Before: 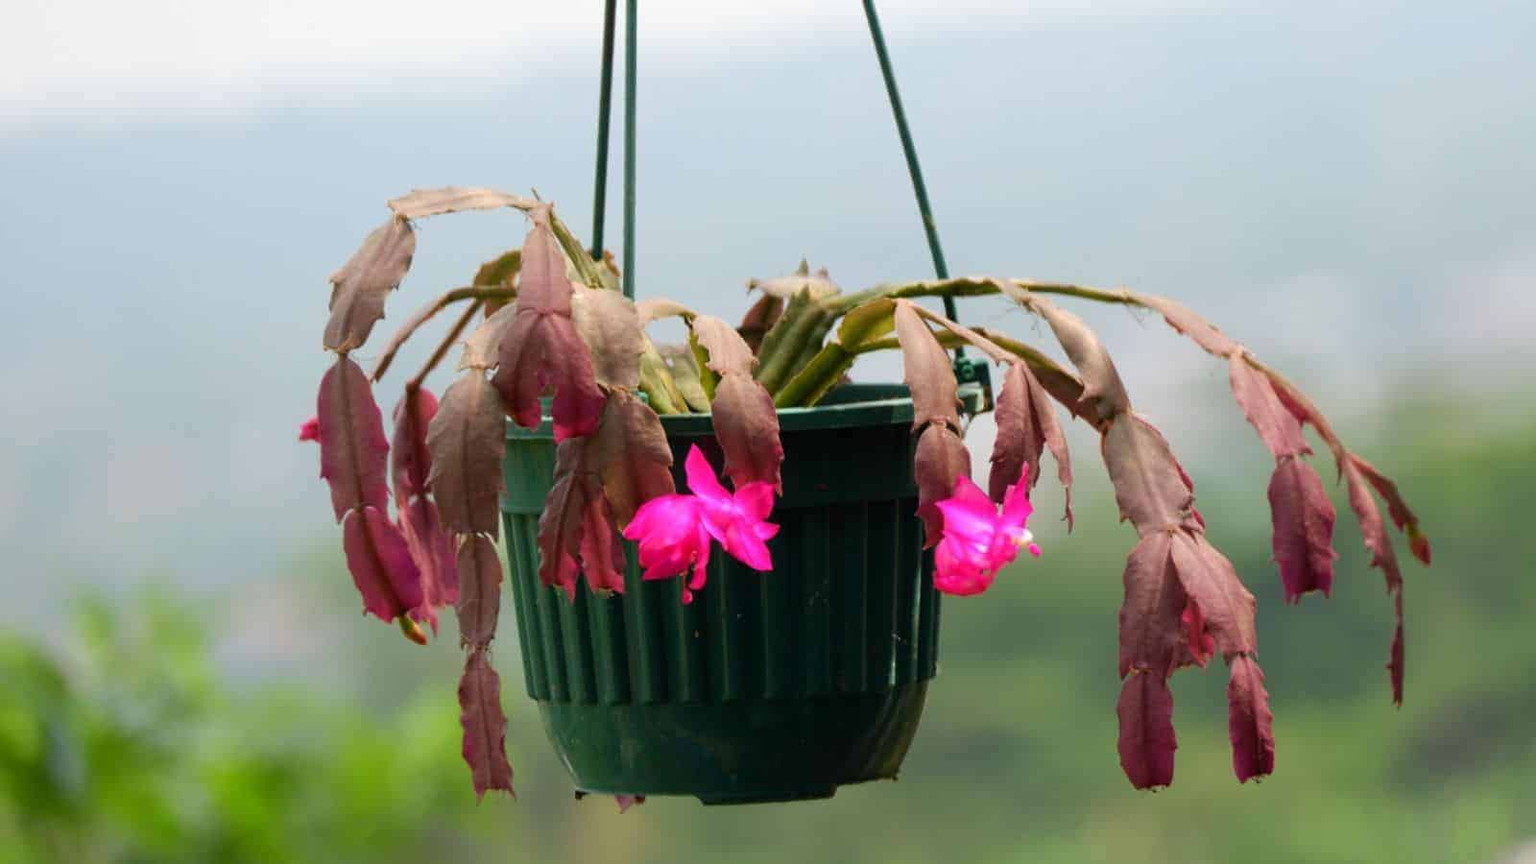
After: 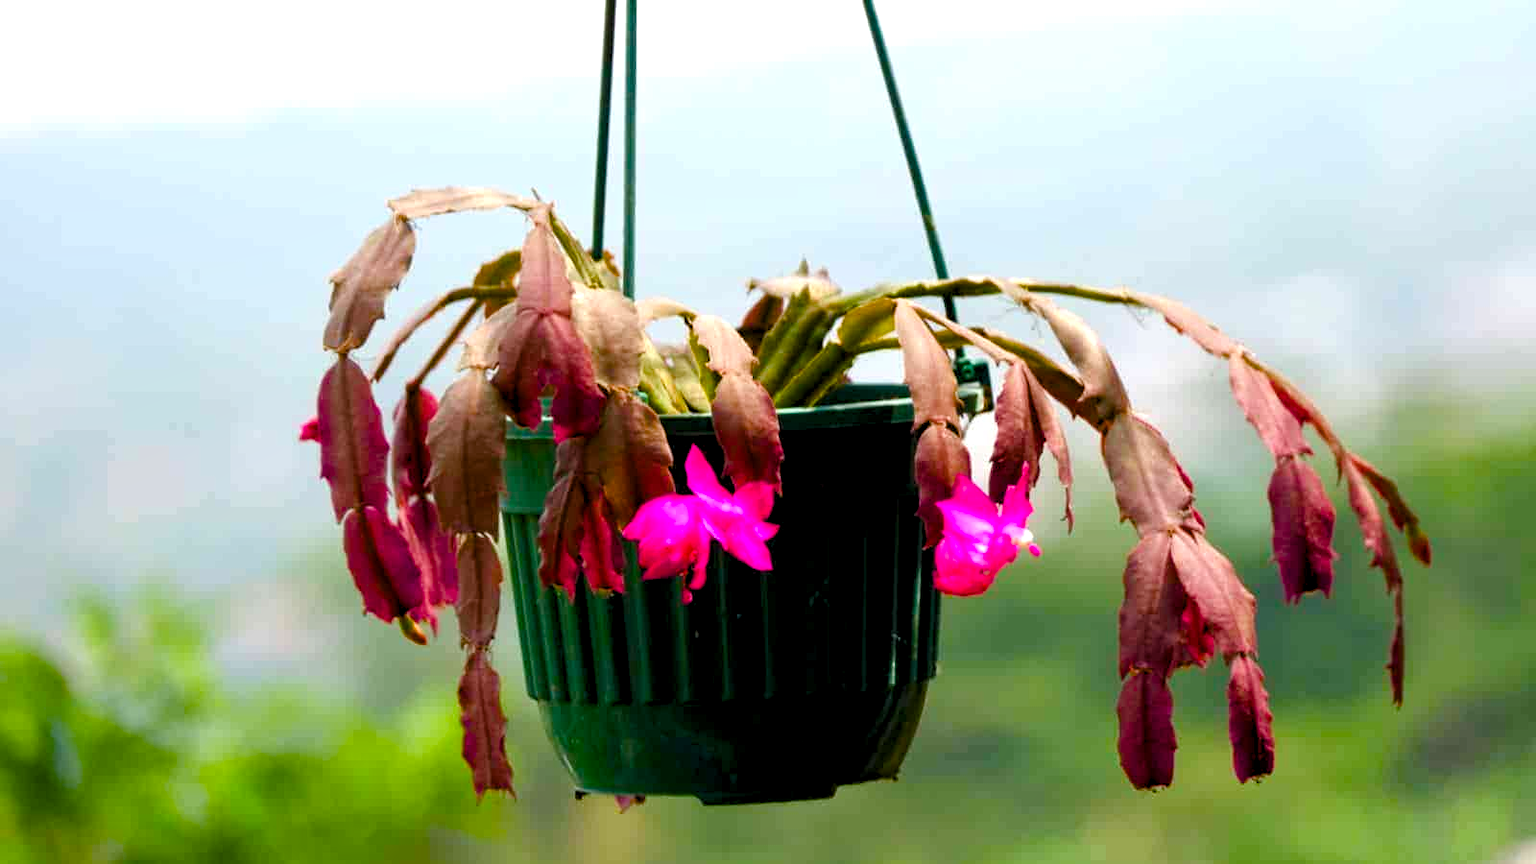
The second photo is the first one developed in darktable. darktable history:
local contrast: highlights 106%, shadows 99%, detail 119%, midtone range 0.2
color balance rgb: highlights gain › luminance 17.371%, linear chroma grading › shadows 31.916%, linear chroma grading › global chroma -1.662%, linear chroma grading › mid-tones 4.441%, perceptual saturation grading › global saturation 20%, perceptual saturation grading › highlights -25.904%, perceptual saturation grading › shadows 49.511%, global vibrance 20%
levels: black 8.54%, levels [0.062, 0.494, 0.925]
